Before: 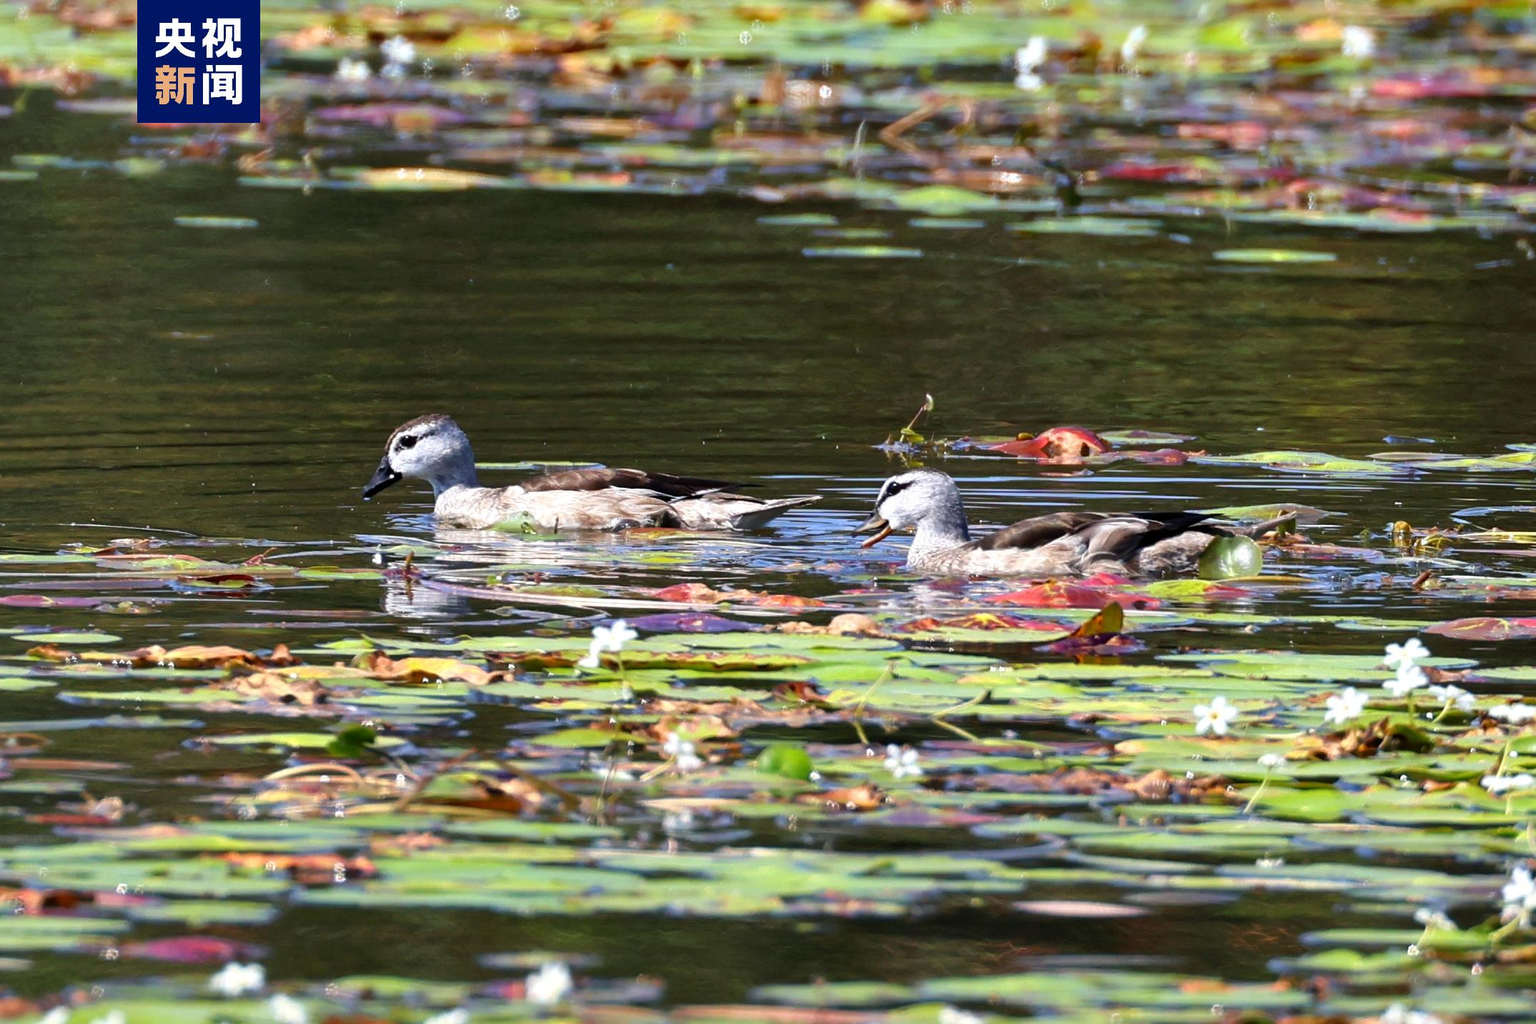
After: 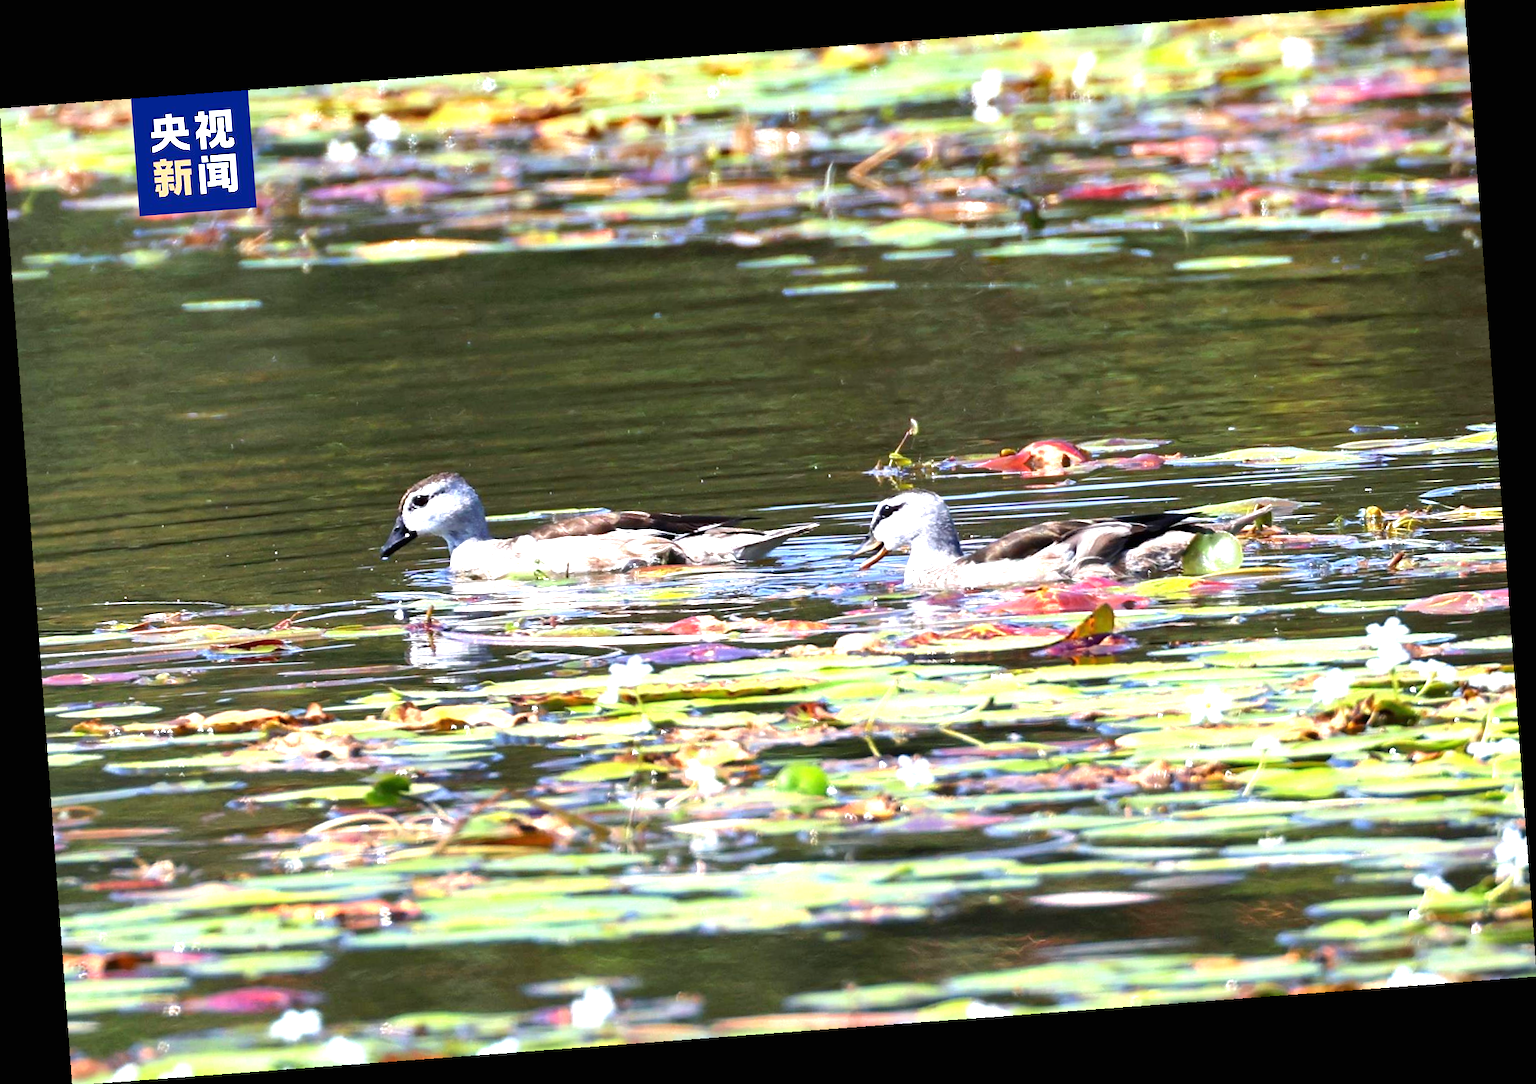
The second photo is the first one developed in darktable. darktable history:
exposure: black level correction 0, exposure 1.1 EV, compensate exposure bias true, compensate highlight preservation false
color balance: mode lift, gamma, gain (sRGB)
rotate and perspective: rotation -4.25°, automatic cropping off
white balance: red 0.982, blue 1.018
rgb levels: preserve colors max RGB
